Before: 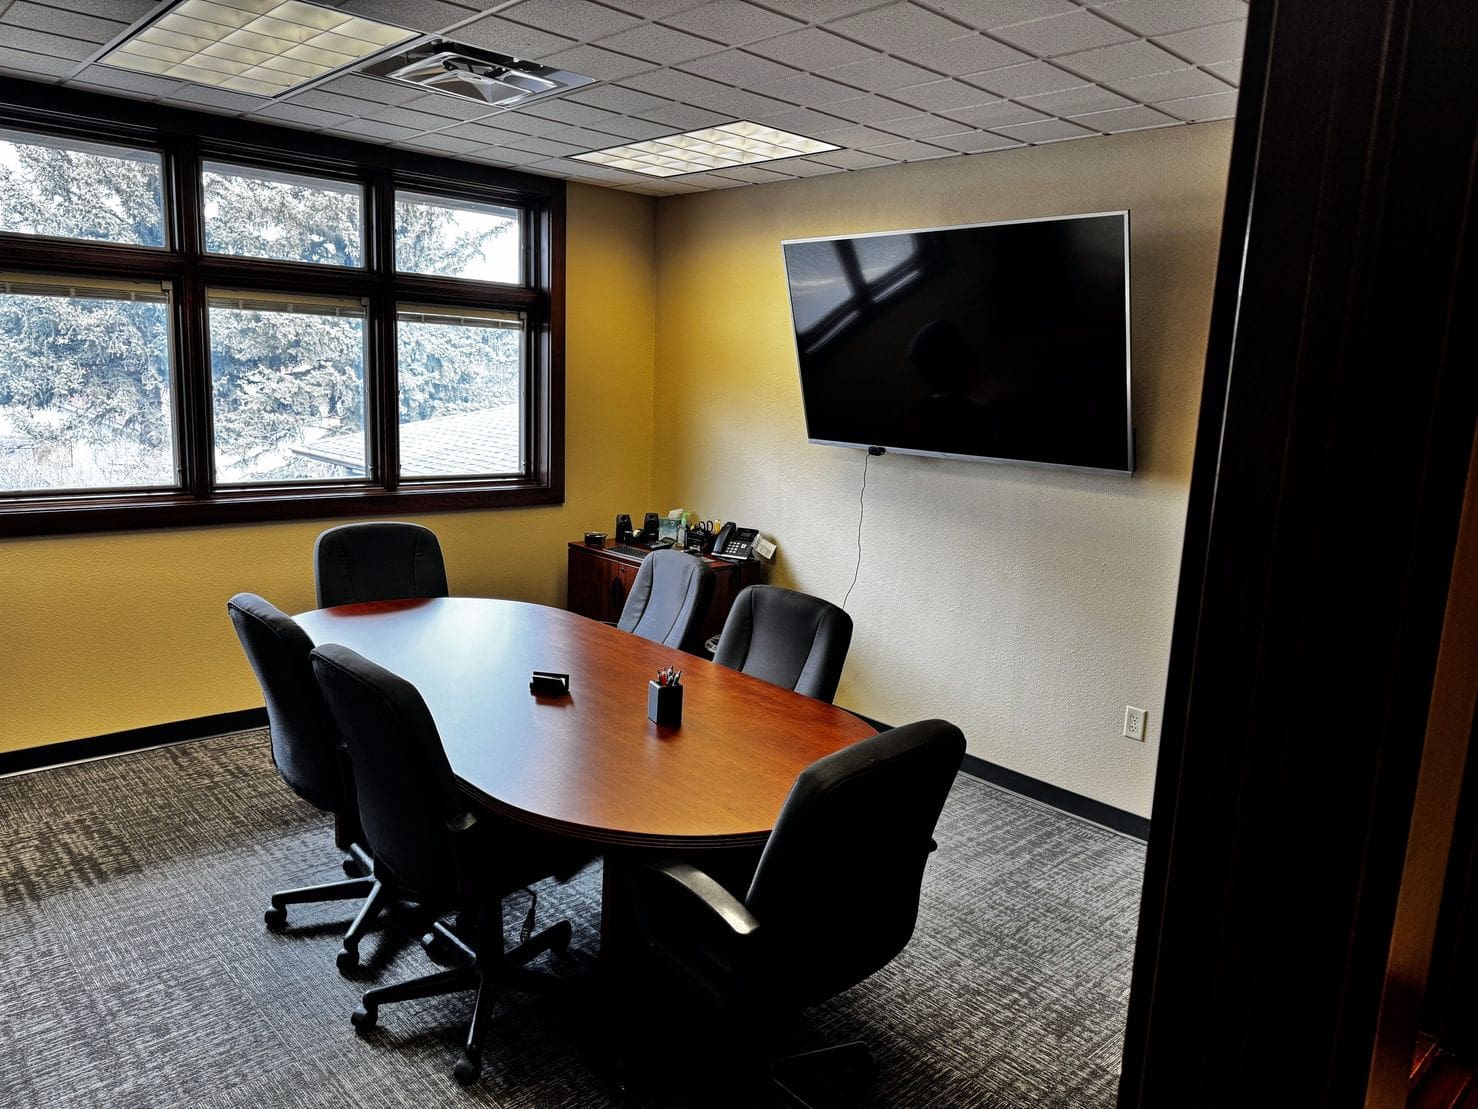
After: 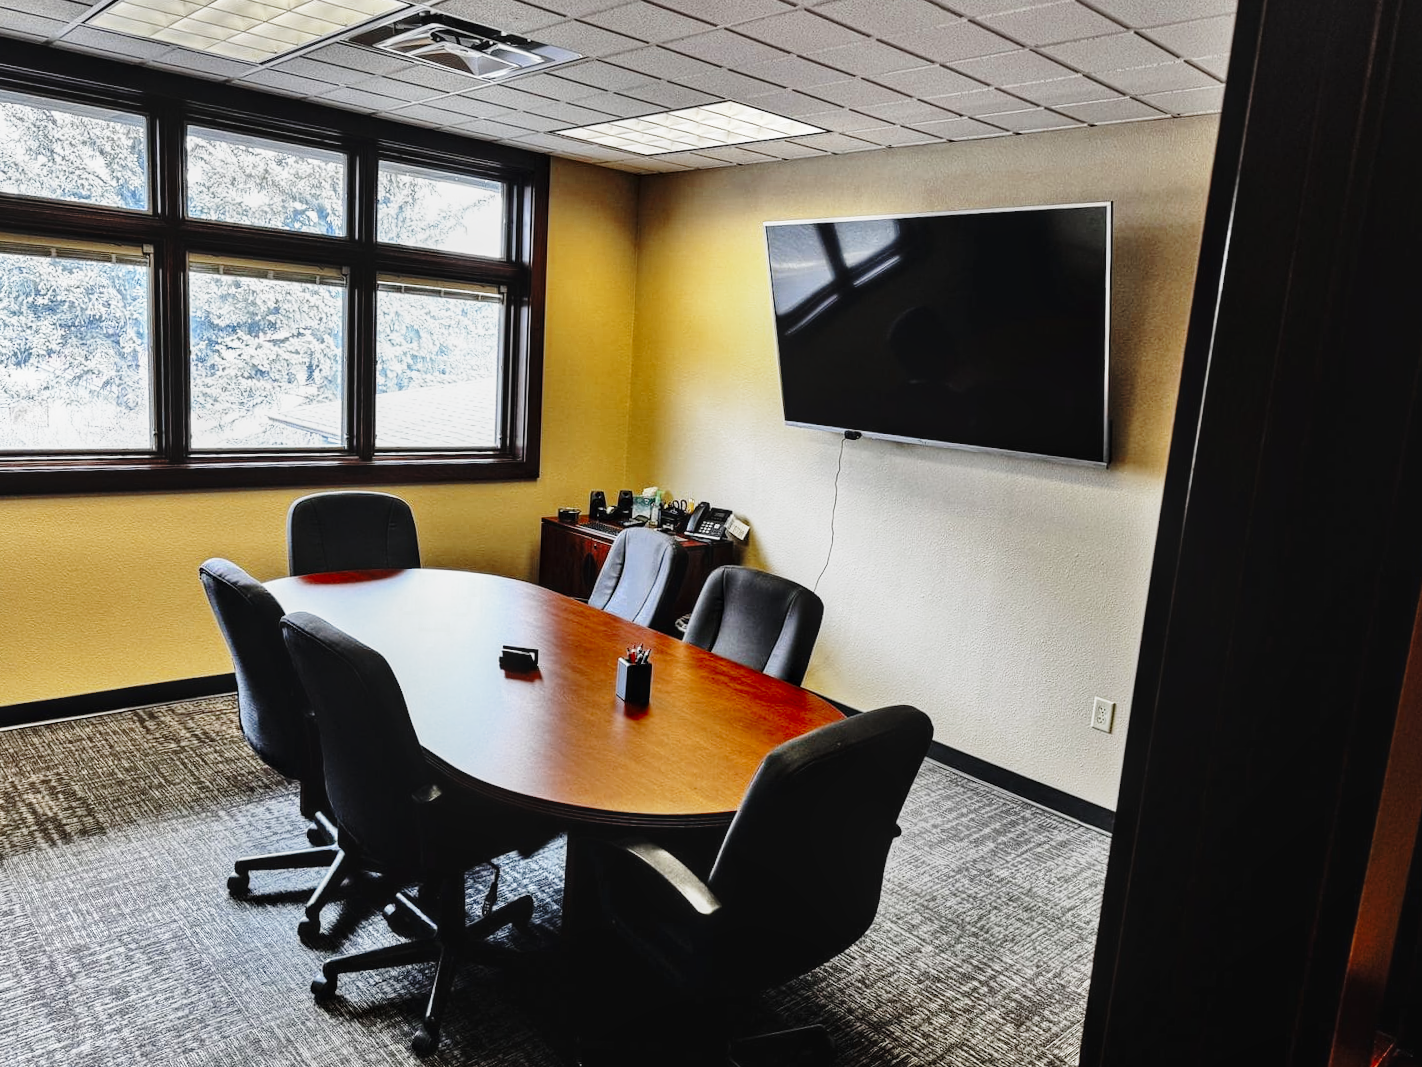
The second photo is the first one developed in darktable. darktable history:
crop and rotate: angle -1.69°
color zones: curves: ch0 [(0, 0.5) (0.125, 0.4) (0.25, 0.5) (0.375, 0.4) (0.5, 0.4) (0.625, 0.6) (0.75, 0.6) (0.875, 0.5)]; ch1 [(0, 0.4) (0.125, 0.5) (0.25, 0.4) (0.375, 0.4) (0.5, 0.4) (0.625, 0.4) (0.75, 0.5) (0.875, 0.4)]; ch2 [(0, 0.6) (0.125, 0.5) (0.25, 0.5) (0.375, 0.6) (0.5, 0.6) (0.625, 0.5) (0.75, 0.5) (0.875, 0.5)]
local contrast: detail 117%
base curve: curves: ch0 [(0, 0) (0.028, 0.03) (0.121, 0.232) (0.46, 0.748) (0.859, 0.968) (1, 1)], preserve colors none
